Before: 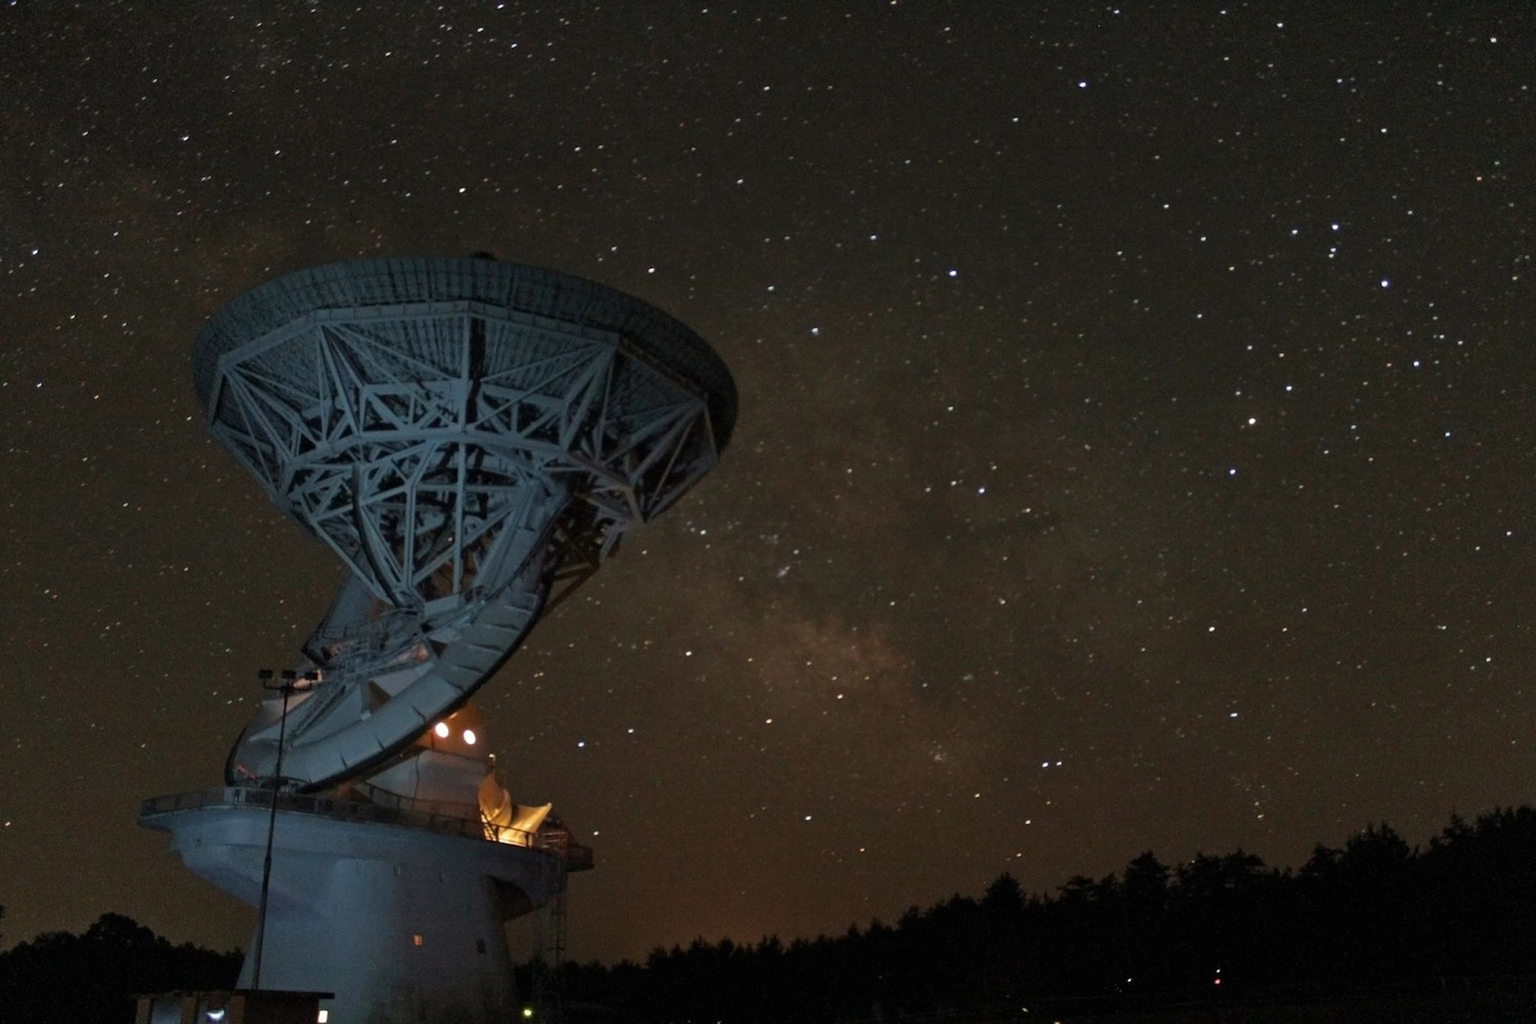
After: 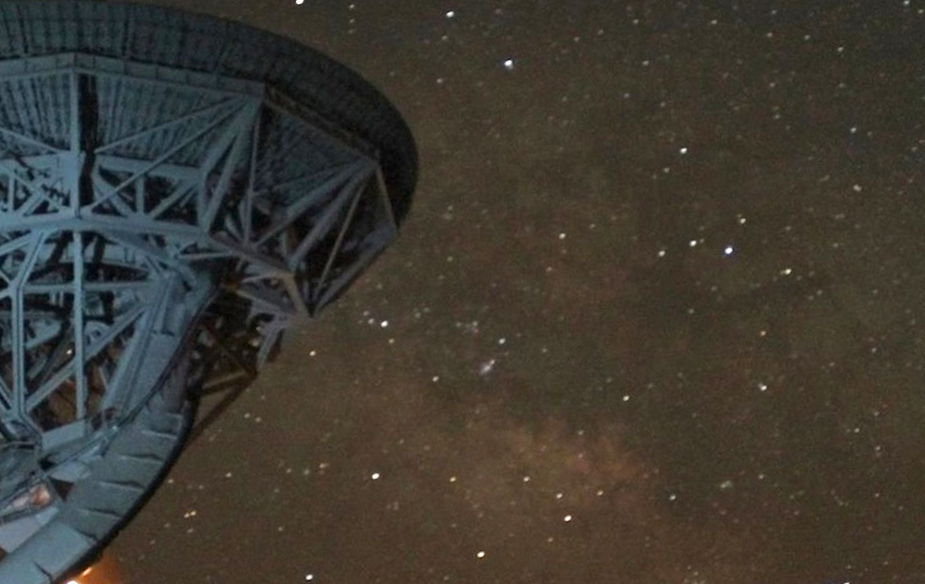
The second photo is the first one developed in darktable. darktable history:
tone equalizer: -8 EV 0.001 EV, -7 EV -0.002 EV, -6 EV 0.002 EV, -5 EV -0.03 EV, -4 EV -0.116 EV, -3 EV -0.169 EV, -2 EV 0.24 EV, -1 EV 0.702 EV, +0 EV 0.493 EV
rotate and perspective: rotation -3.52°, crop left 0.036, crop right 0.964, crop top 0.081, crop bottom 0.919
crop: left 25%, top 25%, right 25%, bottom 25%
exposure: black level correction 0, exposure 0.9 EV, compensate highlight preservation false
